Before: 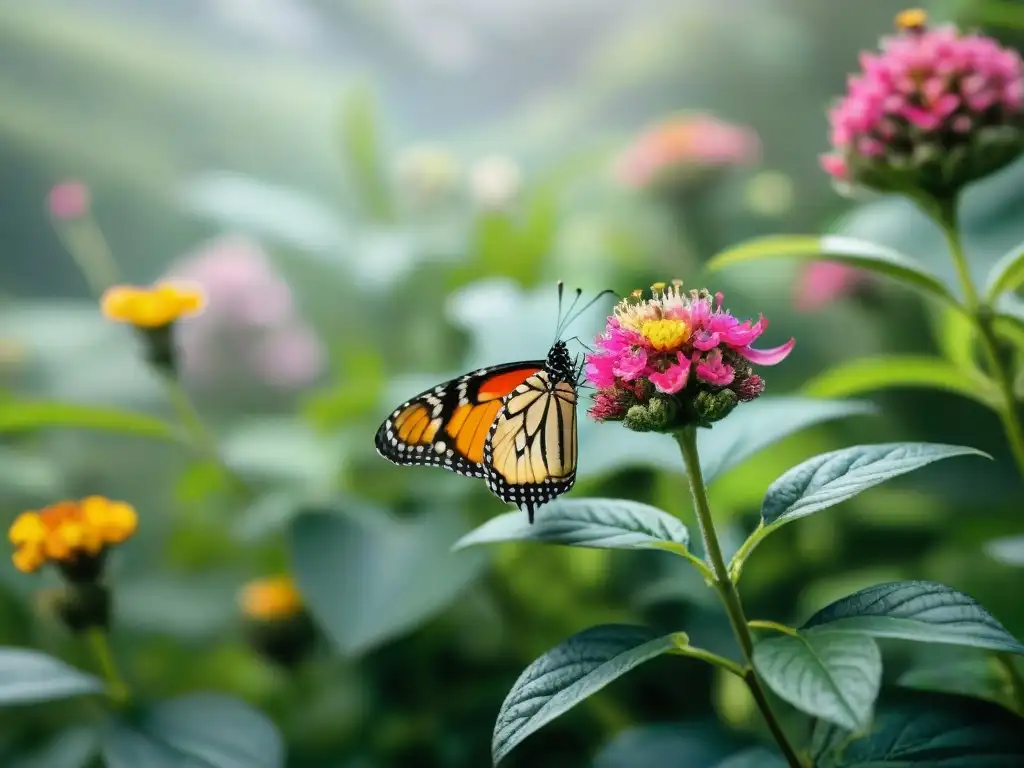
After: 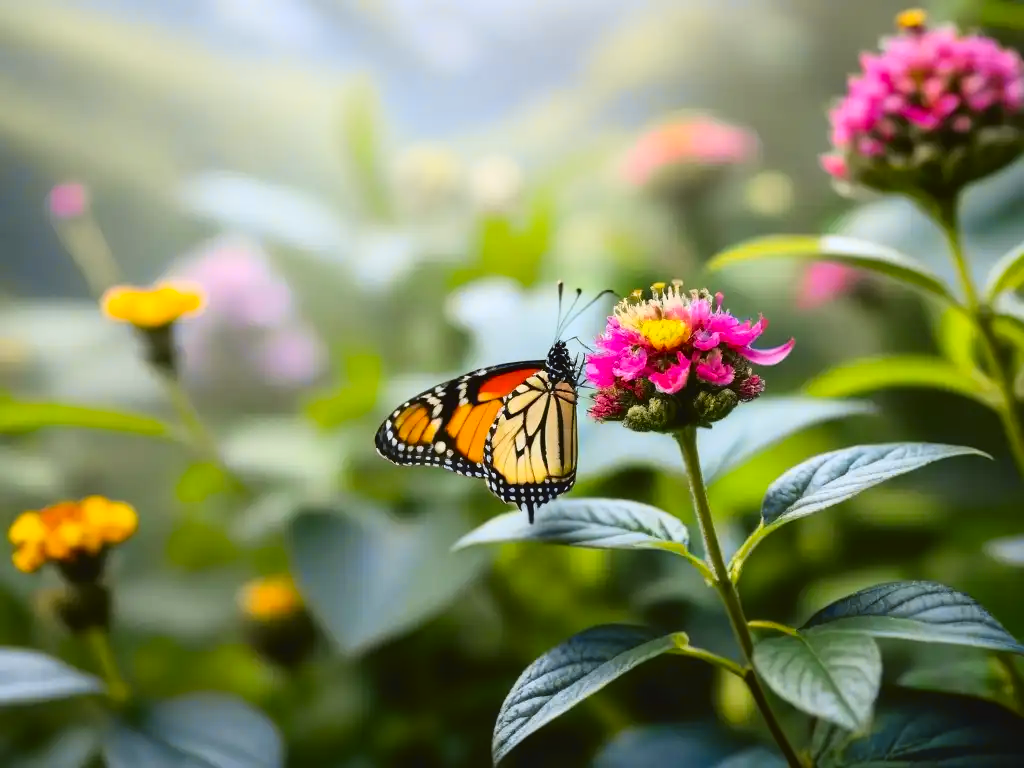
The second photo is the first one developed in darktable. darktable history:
tone curve: curves: ch0 [(0, 0.036) (0.119, 0.115) (0.461, 0.479) (0.715, 0.767) (0.817, 0.865) (1, 0.998)]; ch1 [(0, 0) (0.377, 0.416) (0.44, 0.478) (0.487, 0.498) (0.514, 0.525) (0.538, 0.552) (0.67, 0.688) (1, 1)]; ch2 [(0, 0) (0.38, 0.405) (0.463, 0.445) (0.492, 0.486) (0.524, 0.541) (0.578, 0.59) (0.653, 0.658) (1, 1)], color space Lab, independent channels, preserve colors none
shadows and highlights: radius 93.07, shadows -14.46, white point adjustment 0.23, highlights 31.48, compress 48.23%, highlights color adjustment 52.79%, soften with gaussian
white balance: red 0.986, blue 1.01
color balance rgb: perceptual saturation grading › global saturation 20%, global vibrance 20%
